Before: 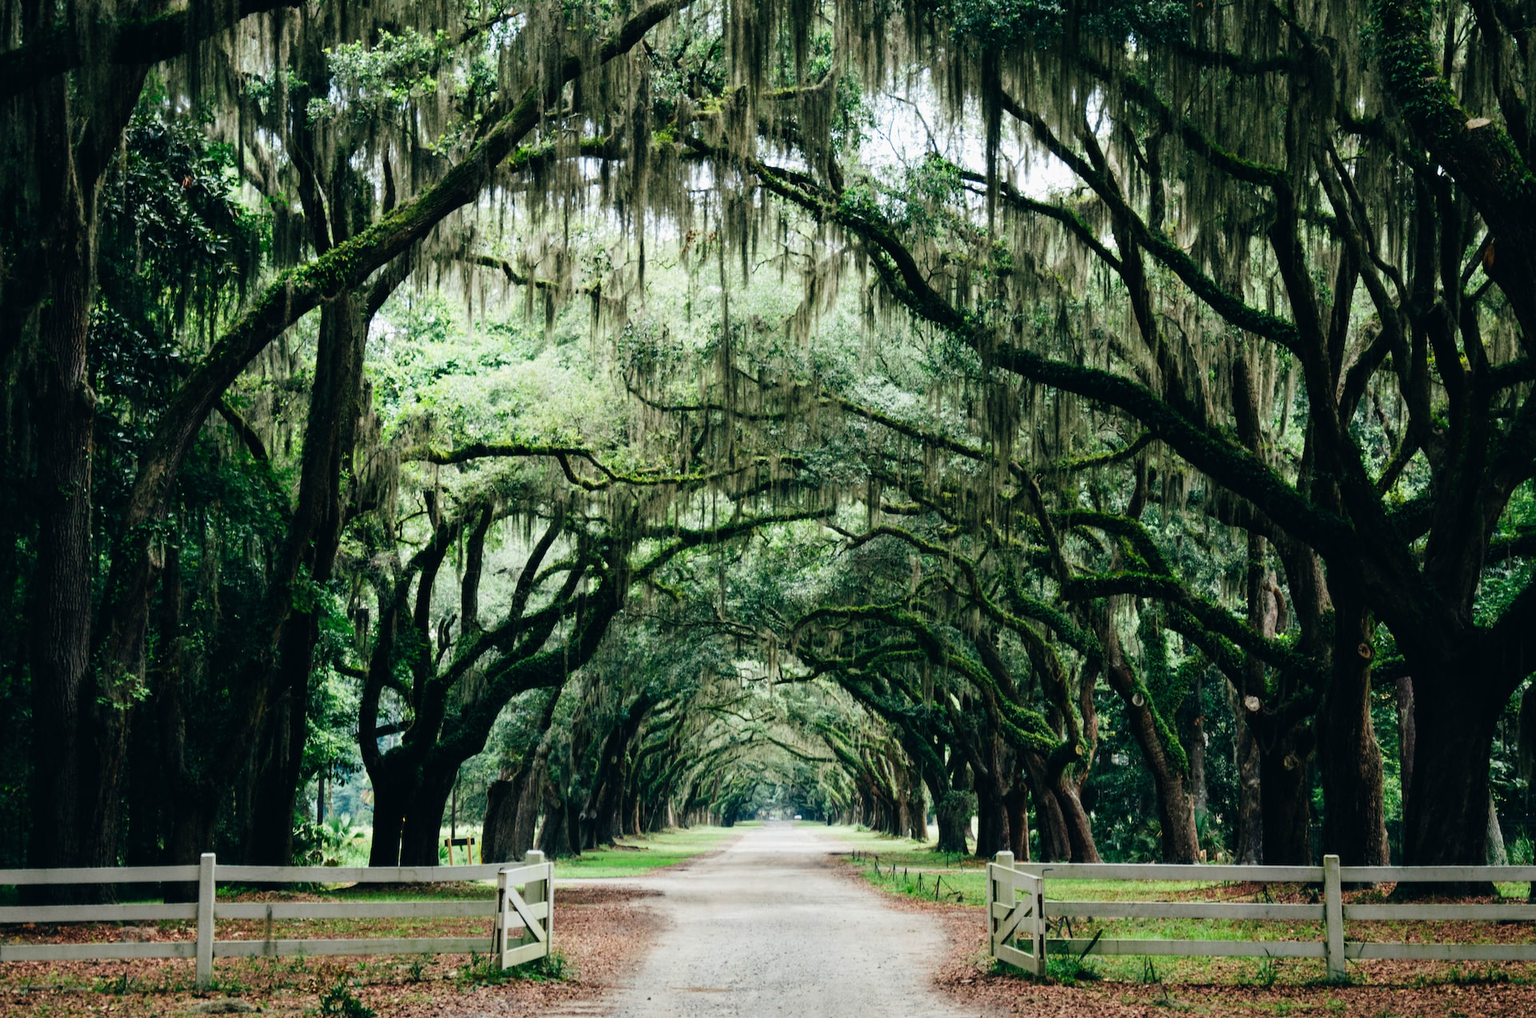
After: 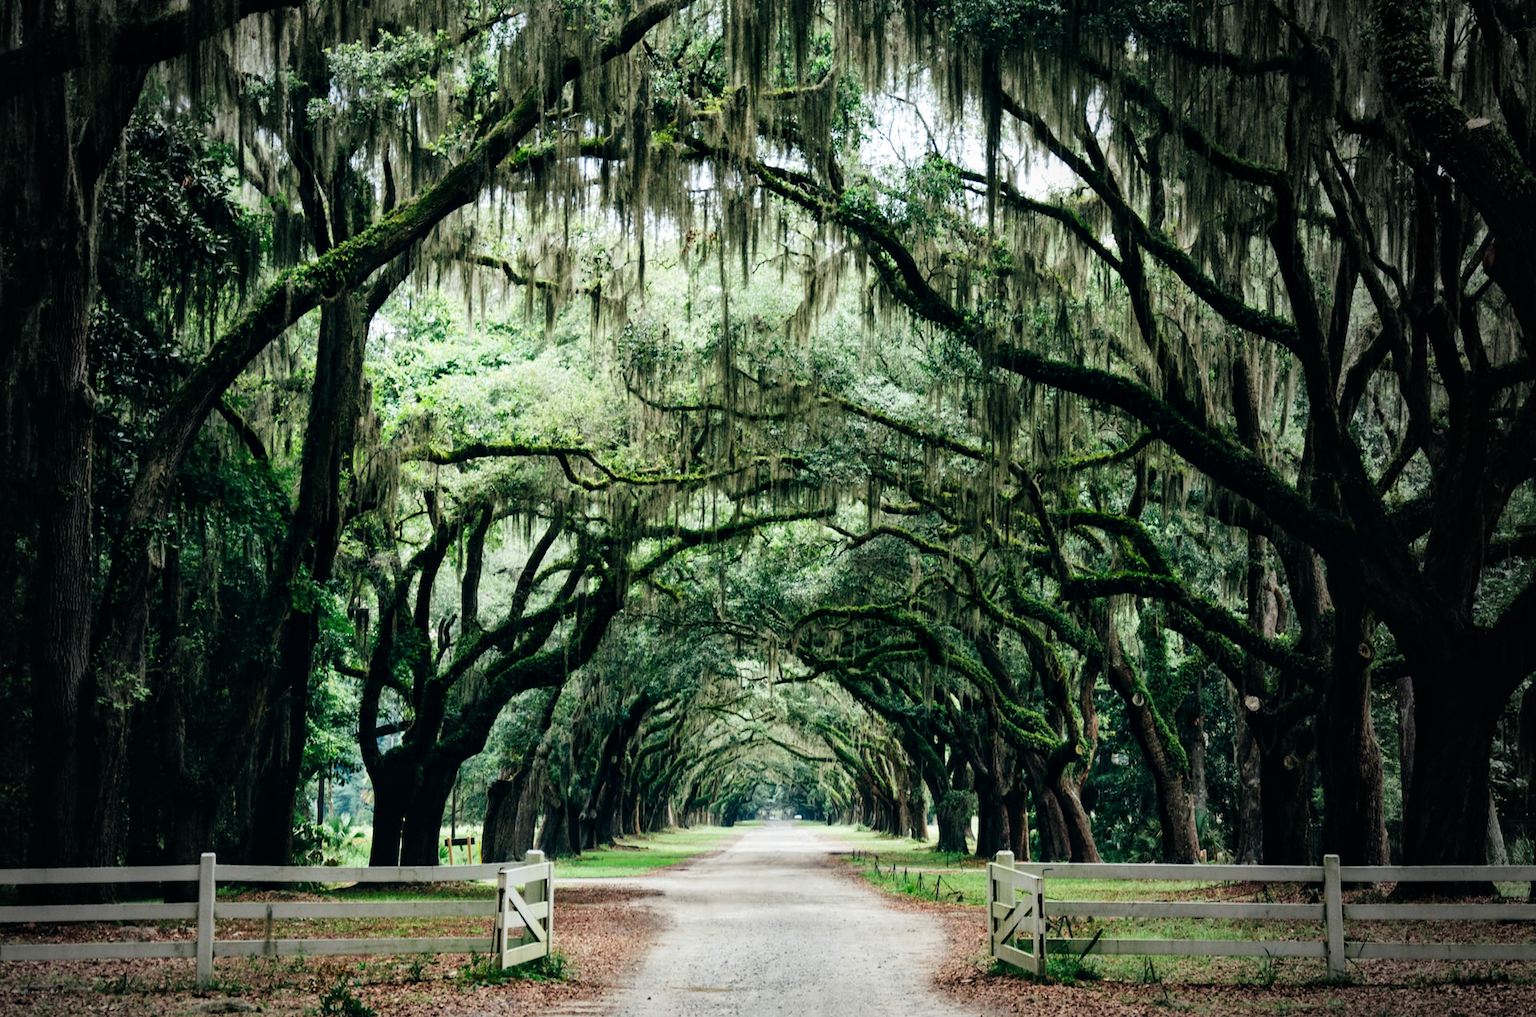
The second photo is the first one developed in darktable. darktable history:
vignetting: fall-off start 65.08%, center (-0.078, 0.06), width/height ratio 0.874, unbound false
exposure: compensate highlight preservation false
local contrast: mode bilateral grid, contrast 20, coarseness 50, detail 128%, midtone range 0.2
